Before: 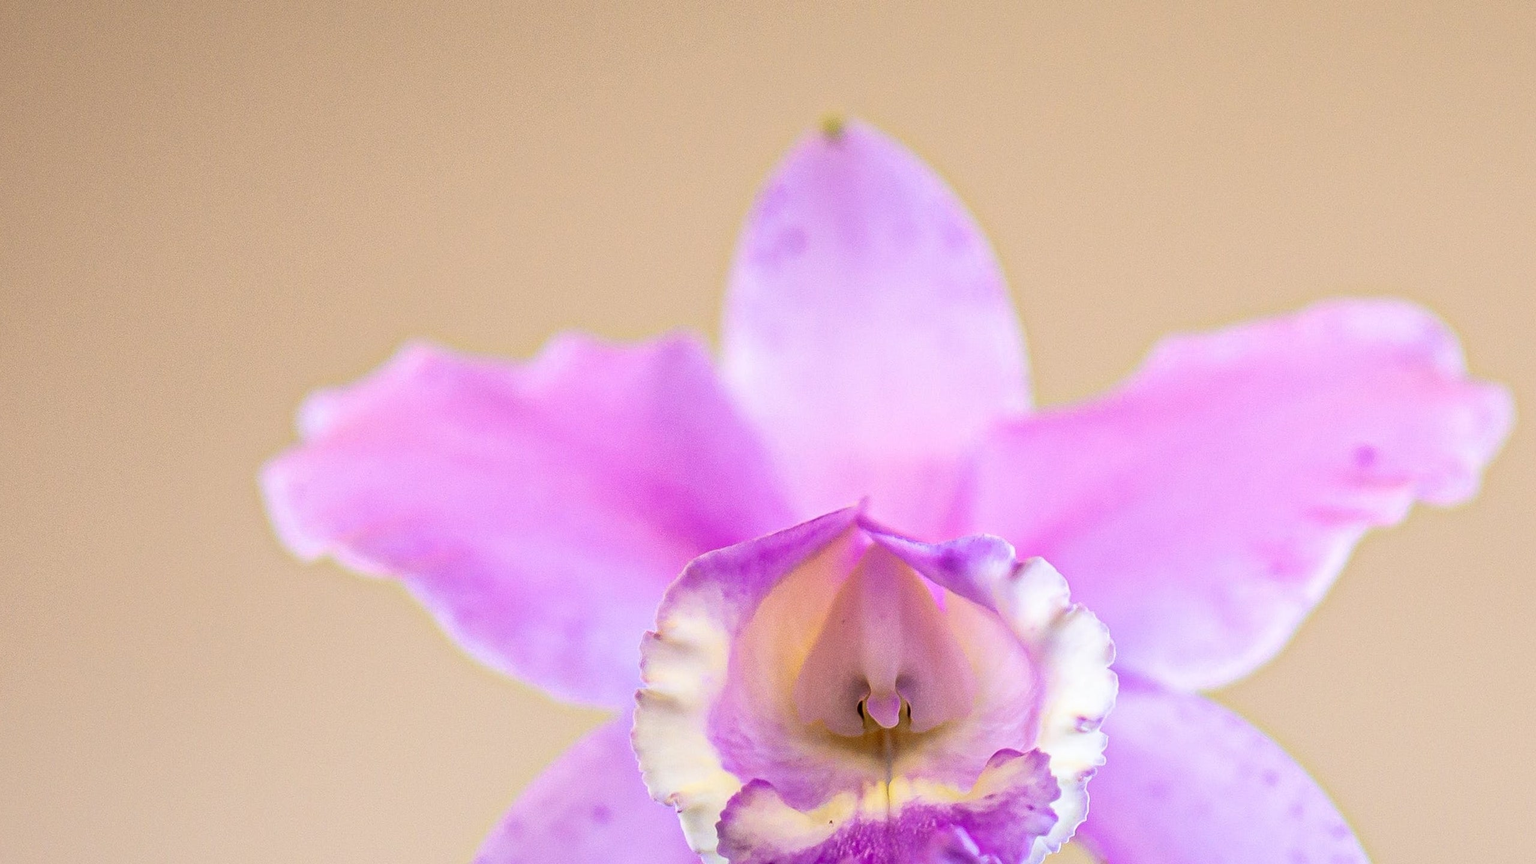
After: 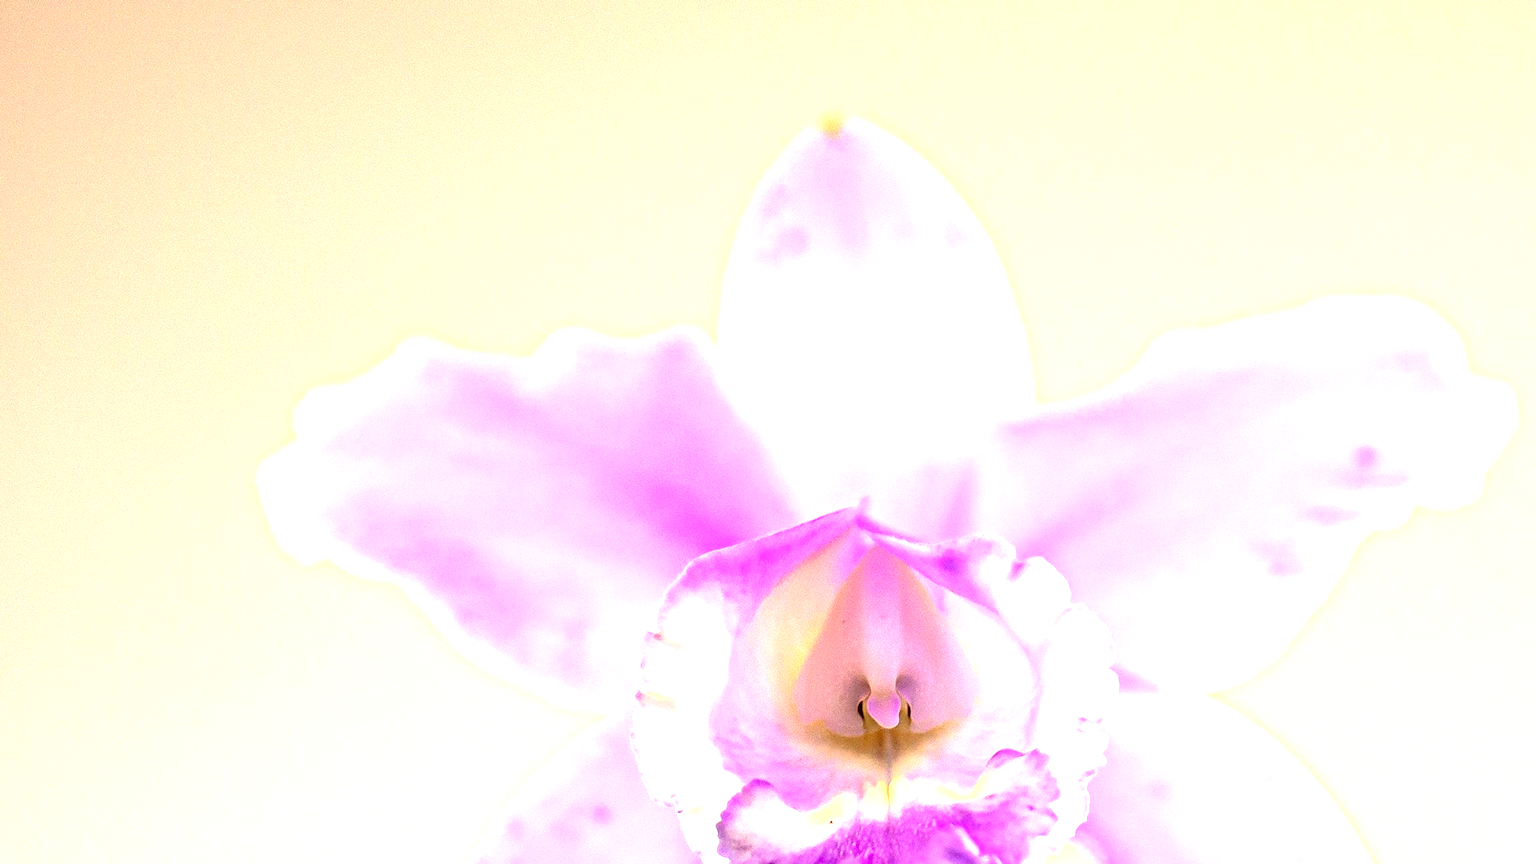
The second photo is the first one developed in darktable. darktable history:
exposure: black level correction 0, exposure 1.2 EV, compensate exposure bias true, compensate highlight preservation false
white balance: red 1, blue 1
